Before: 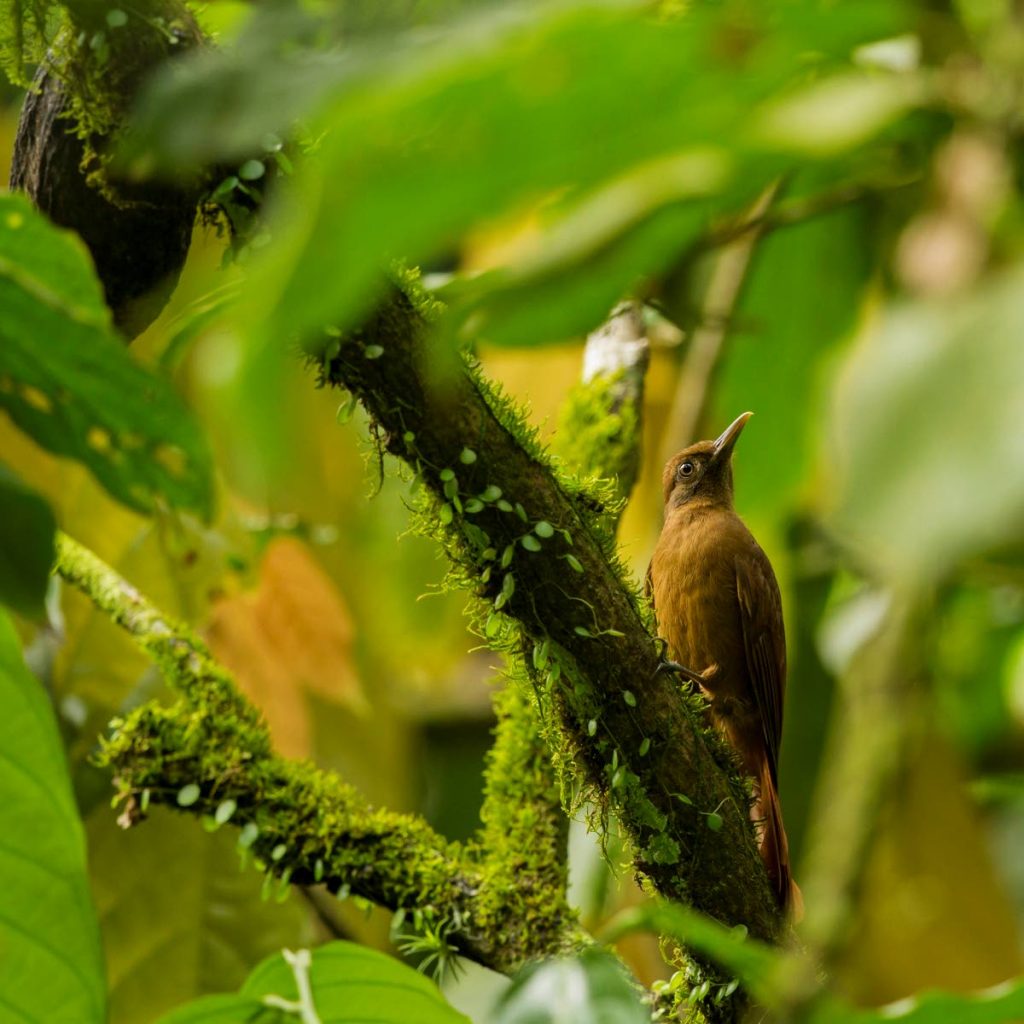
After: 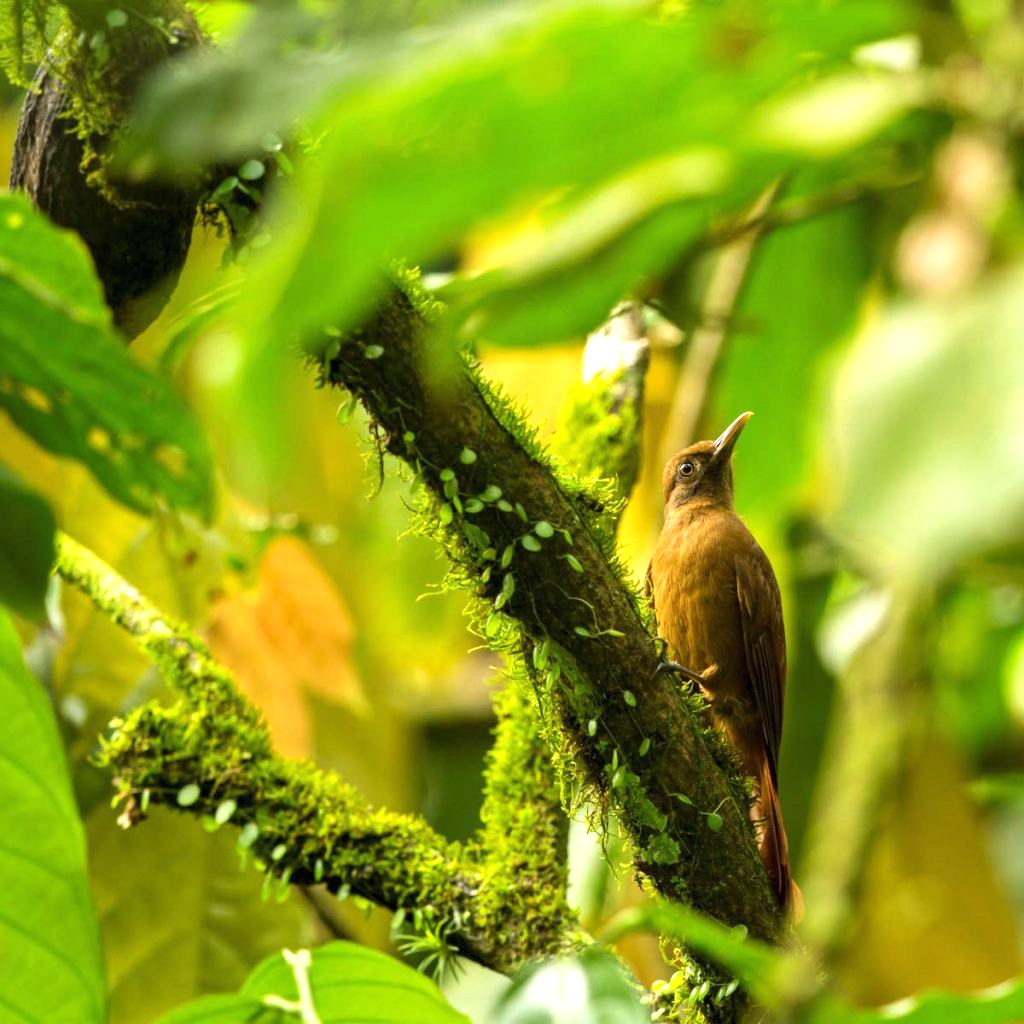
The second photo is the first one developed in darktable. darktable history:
exposure: black level correction 0, exposure 0.95 EV, compensate exposure bias true, compensate highlight preservation false
tone equalizer: on, module defaults
